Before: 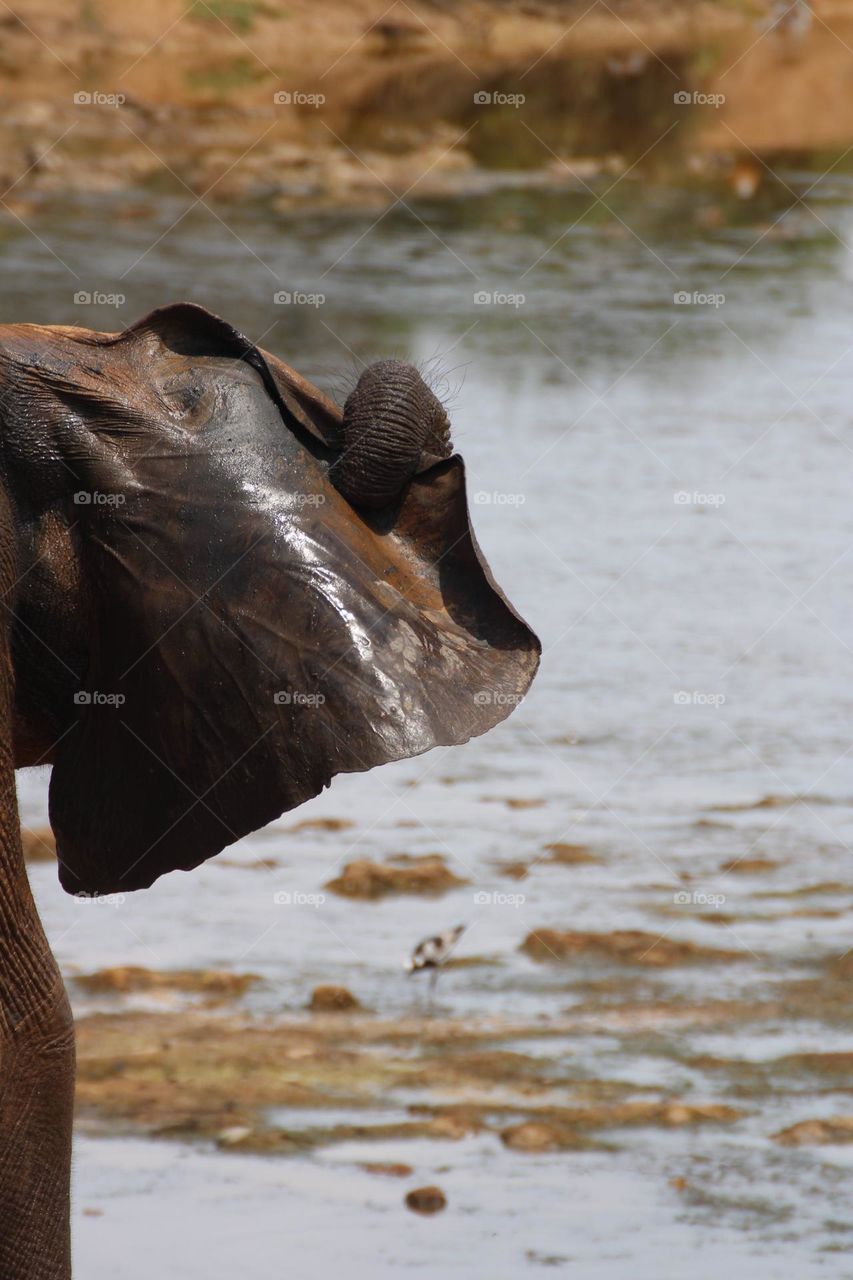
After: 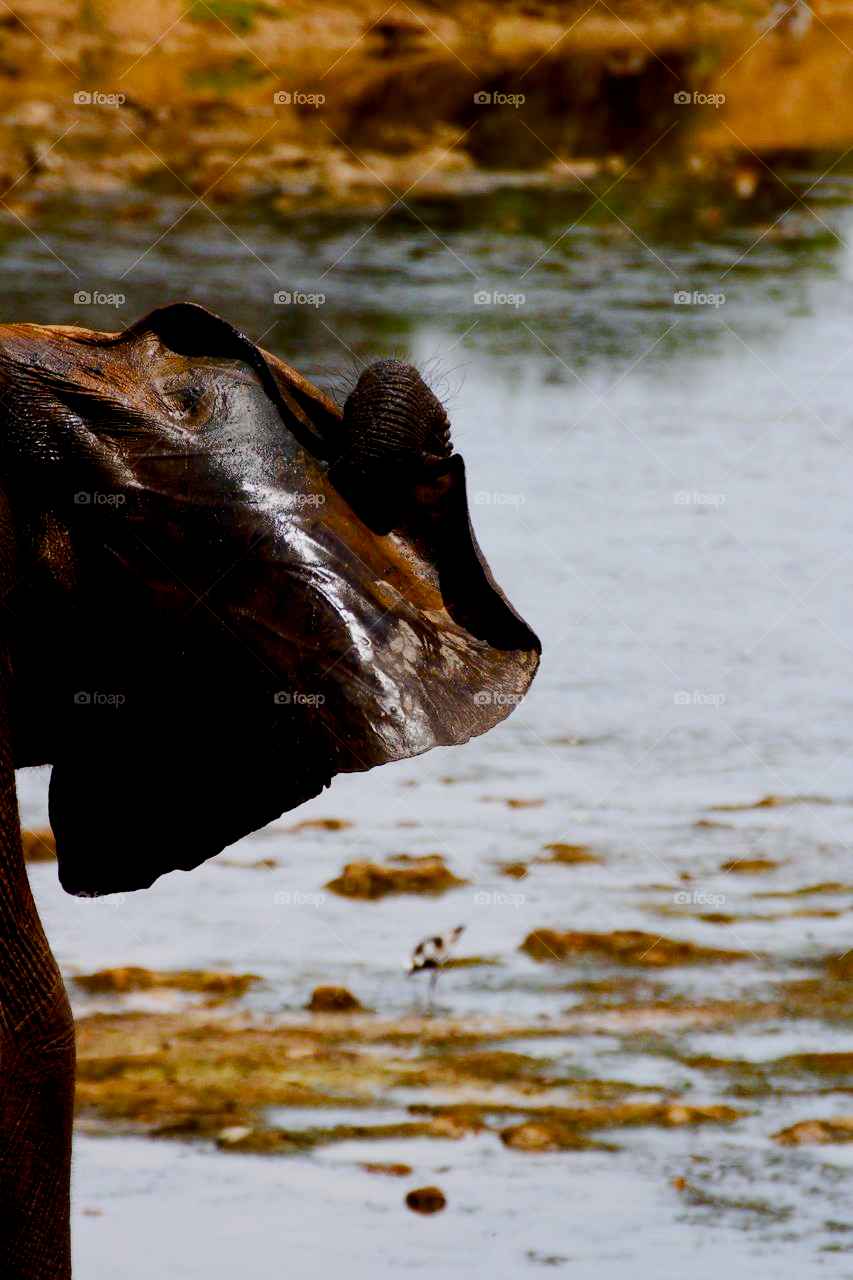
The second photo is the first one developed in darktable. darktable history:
color balance rgb: shadows lift › luminance -9.41%, highlights gain › luminance 17.6%, global offset › luminance -1.45%, perceptual saturation grading › highlights -17.77%, perceptual saturation grading › mid-tones 33.1%, perceptual saturation grading › shadows 50.52%, global vibrance 24.22%
contrast brightness saturation: contrast 0.19, brightness -0.11, saturation 0.21
white balance: red 0.988, blue 1.017
tone equalizer: on, module defaults
filmic rgb: black relative exposure -5 EV, hardness 2.88, contrast 1.1, highlights saturation mix -20%
